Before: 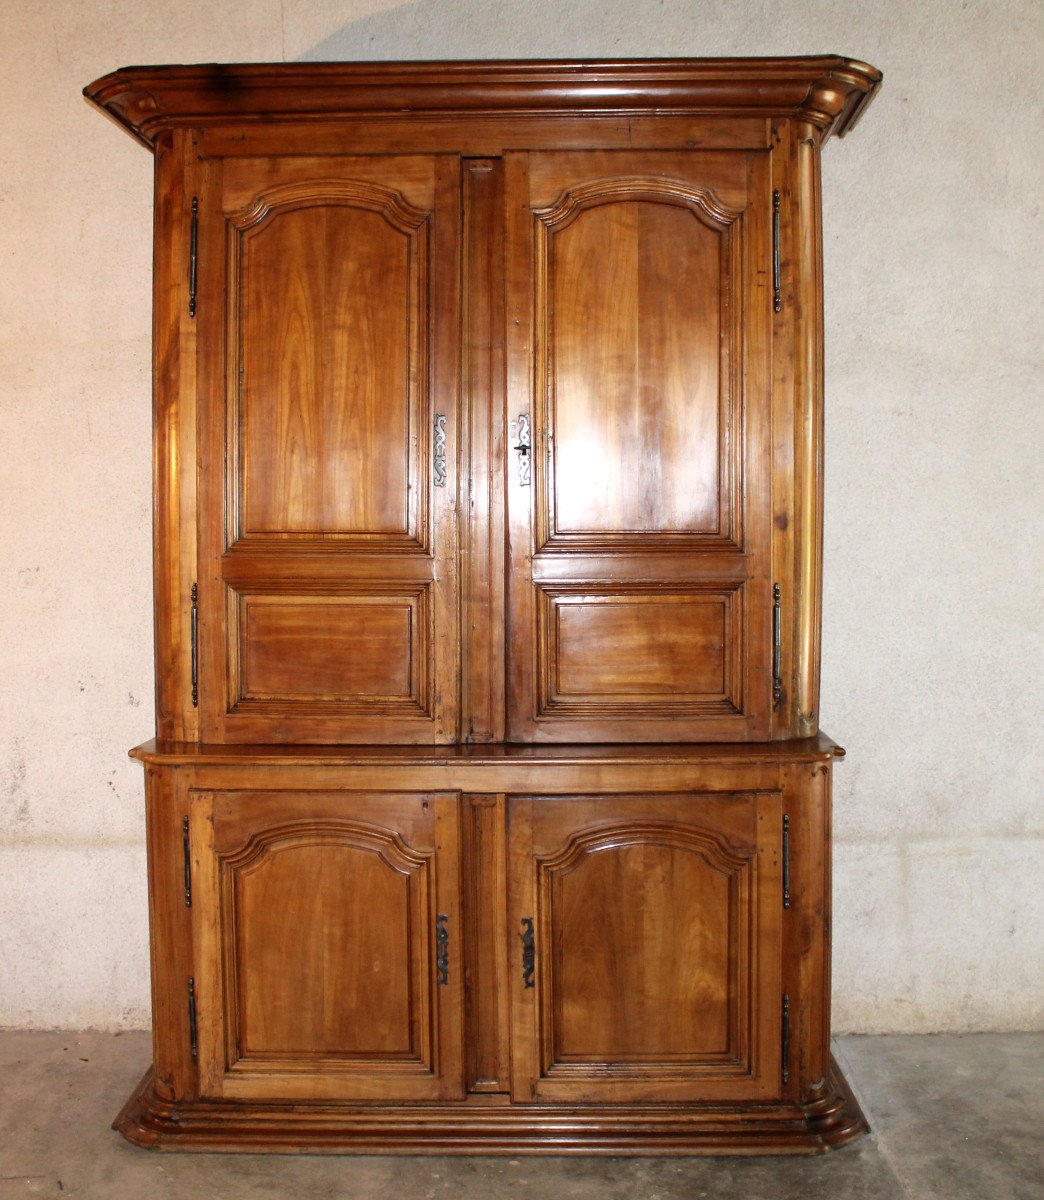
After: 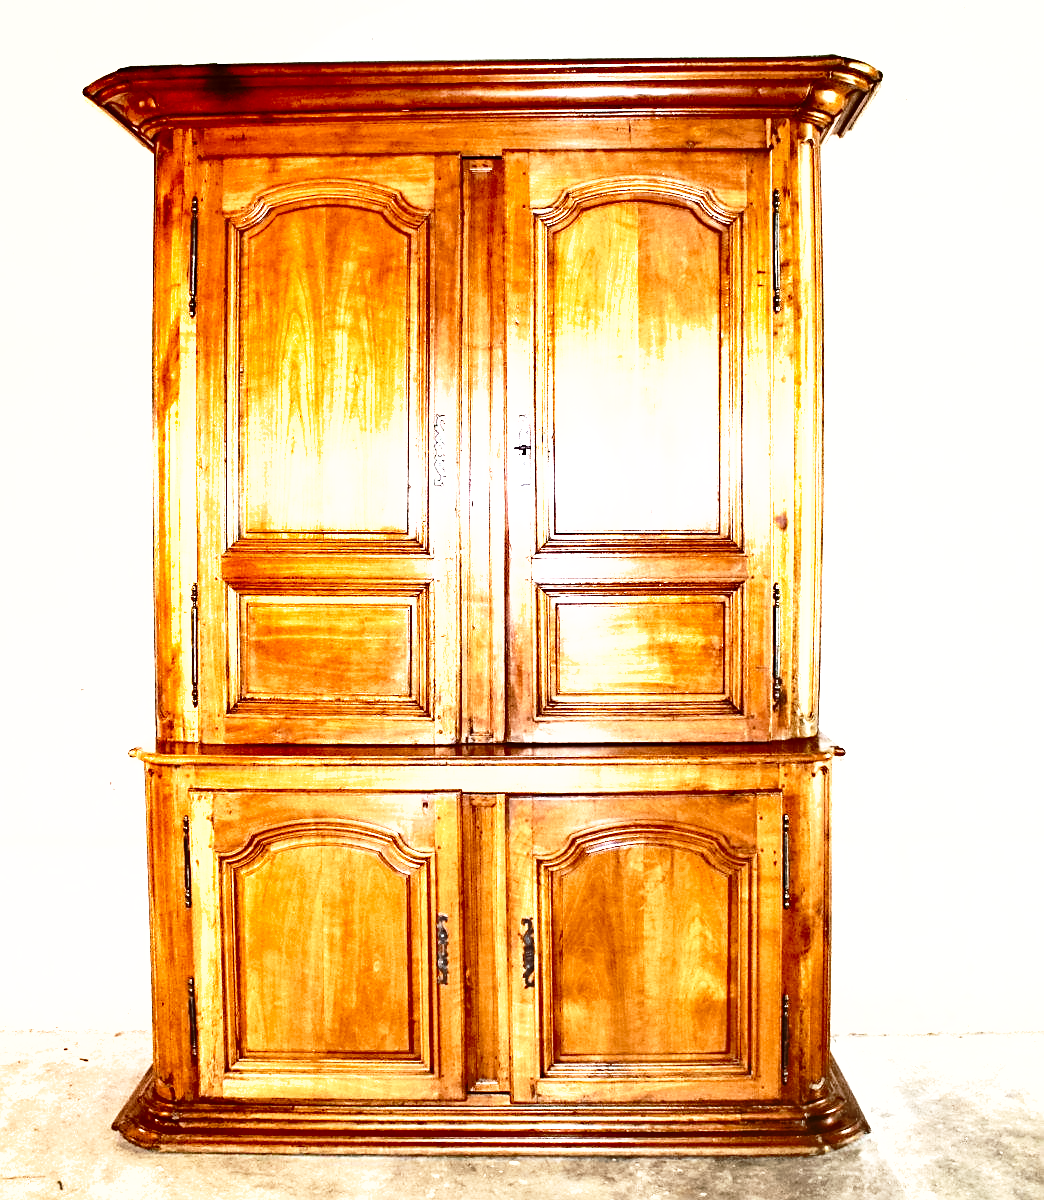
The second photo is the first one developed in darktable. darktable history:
sharpen: on, module defaults
surface blur: on, module defaults
exposure: black level correction 0.001, exposure 1.84 EV, compensate highlight preservation false
shadows and highlights: low approximation 0.01, soften with gaussian | blend: blend mode overlay, opacity 54%; mask: uniform (no mask)
base curve: curves: ch0 [(0, 0) (0.028, 0.03) (0.121, 0.232) (0.46, 0.748) (0.859, 0.968) (1, 1)], preserve colors none
base curve: curves: ch0 [(0, 0) (0.028, 0.03) (0.121, 0.232) (0.46, 0.748) (0.859, 0.968) (1, 1)], preserve colors none
exposure: black level correction 0, exposure 1.599 EV, compensate highlight preservation false
levels: levels [0.016, 0.492, 0.969]
shadows and highlights: radius 174.26, shadows 60.52, highlights -68.24, low approximation 0.01, soften with gaussian
